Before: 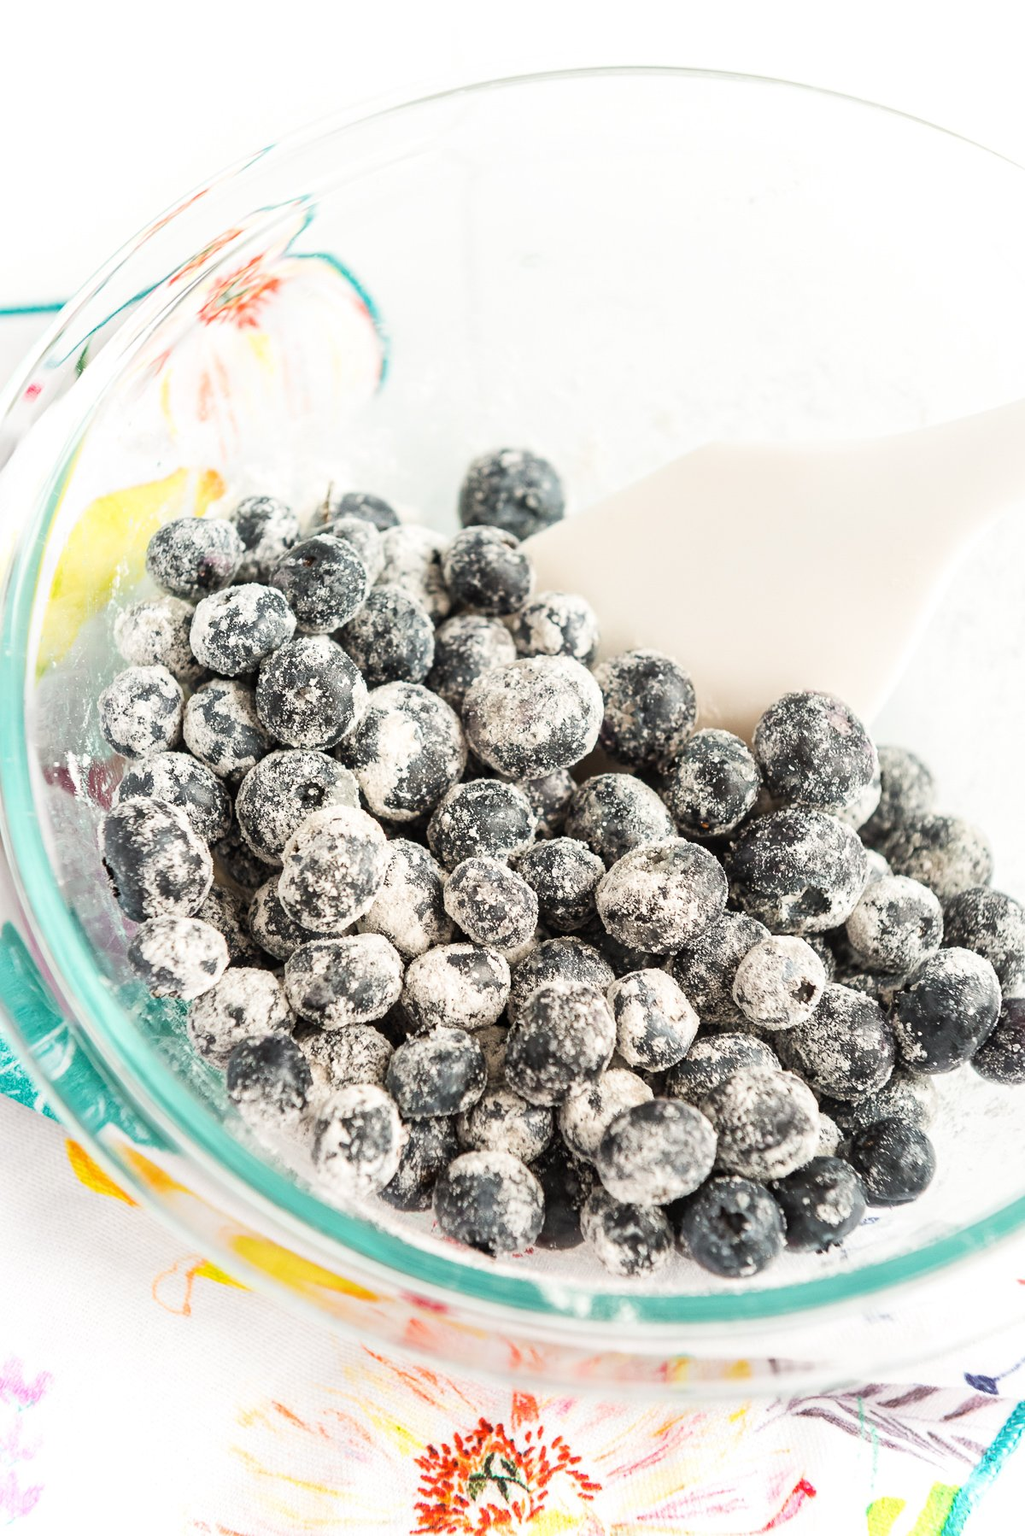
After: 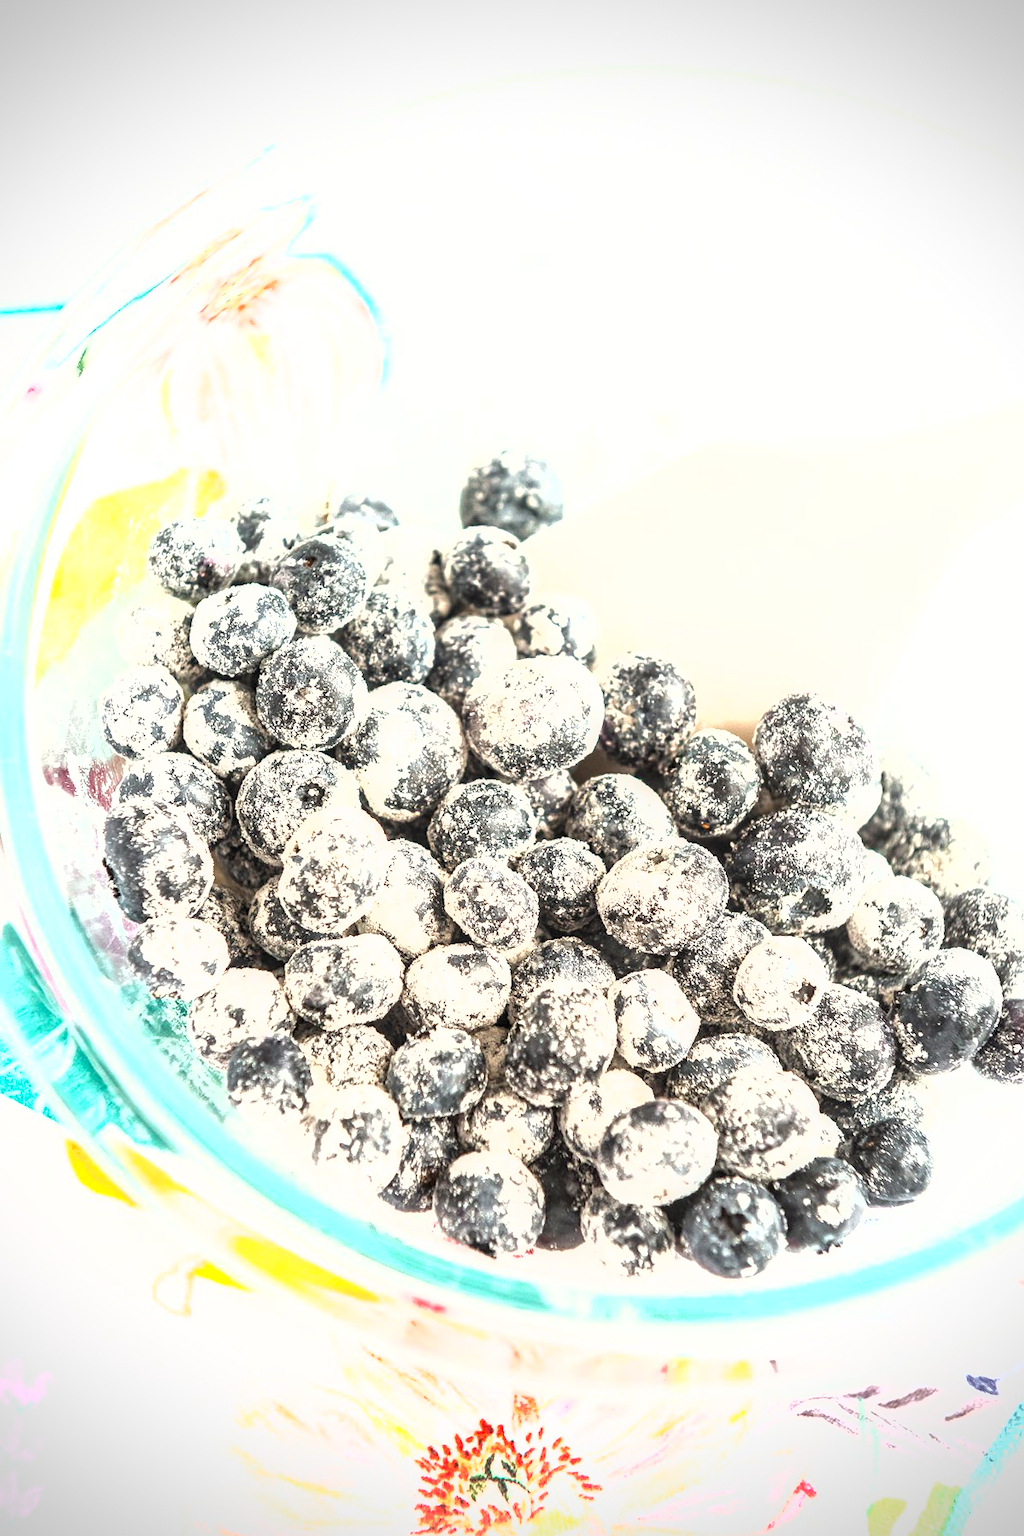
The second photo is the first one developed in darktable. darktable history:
local contrast: on, module defaults
exposure: black level correction 0, exposure 1.2 EV, compensate highlight preservation false
shadows and highlights: radius 127.1, shadows 21.09, highlights -21.92, low approximation 0.01
tone equalizer: smoothing diameter 24.79%, edges refinement/feathering 11.1, preserve details guided filter
vignetting: saturation -0.639, dithering 8-bit output
